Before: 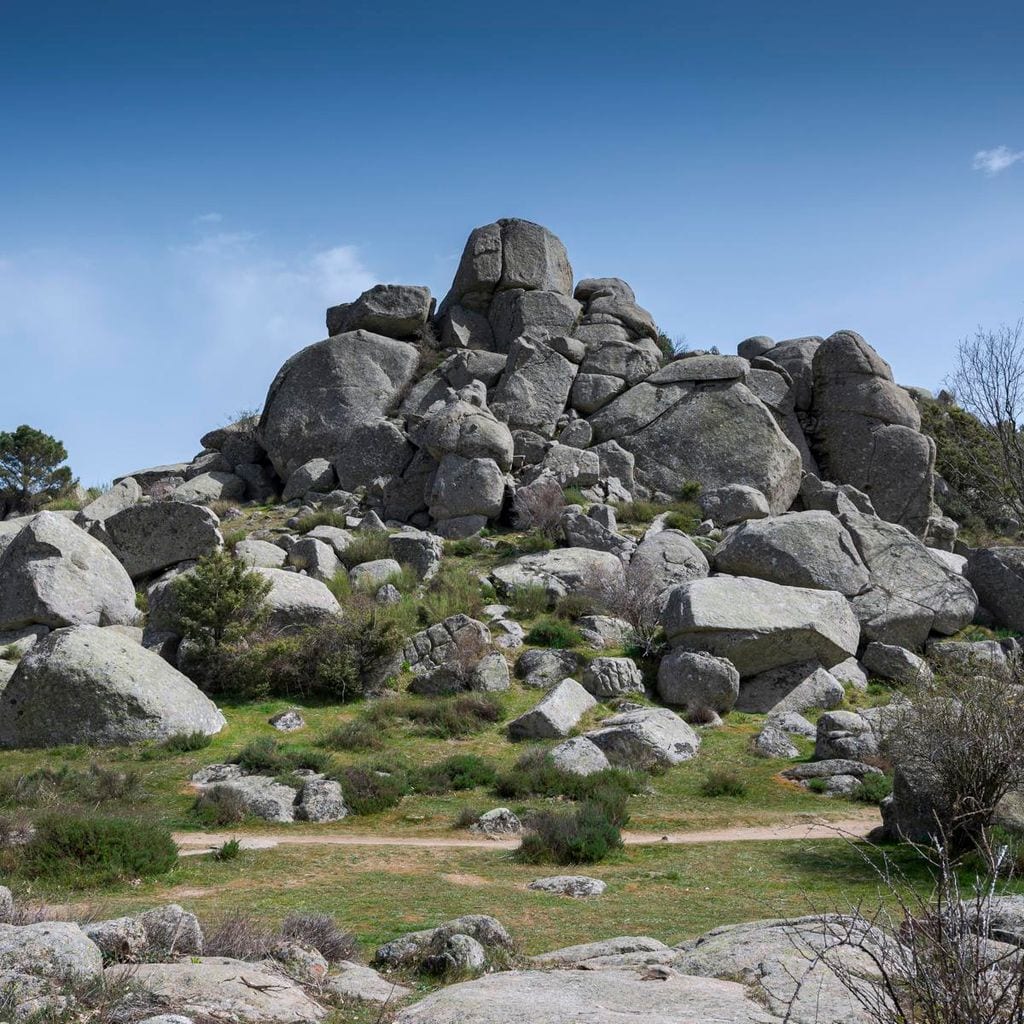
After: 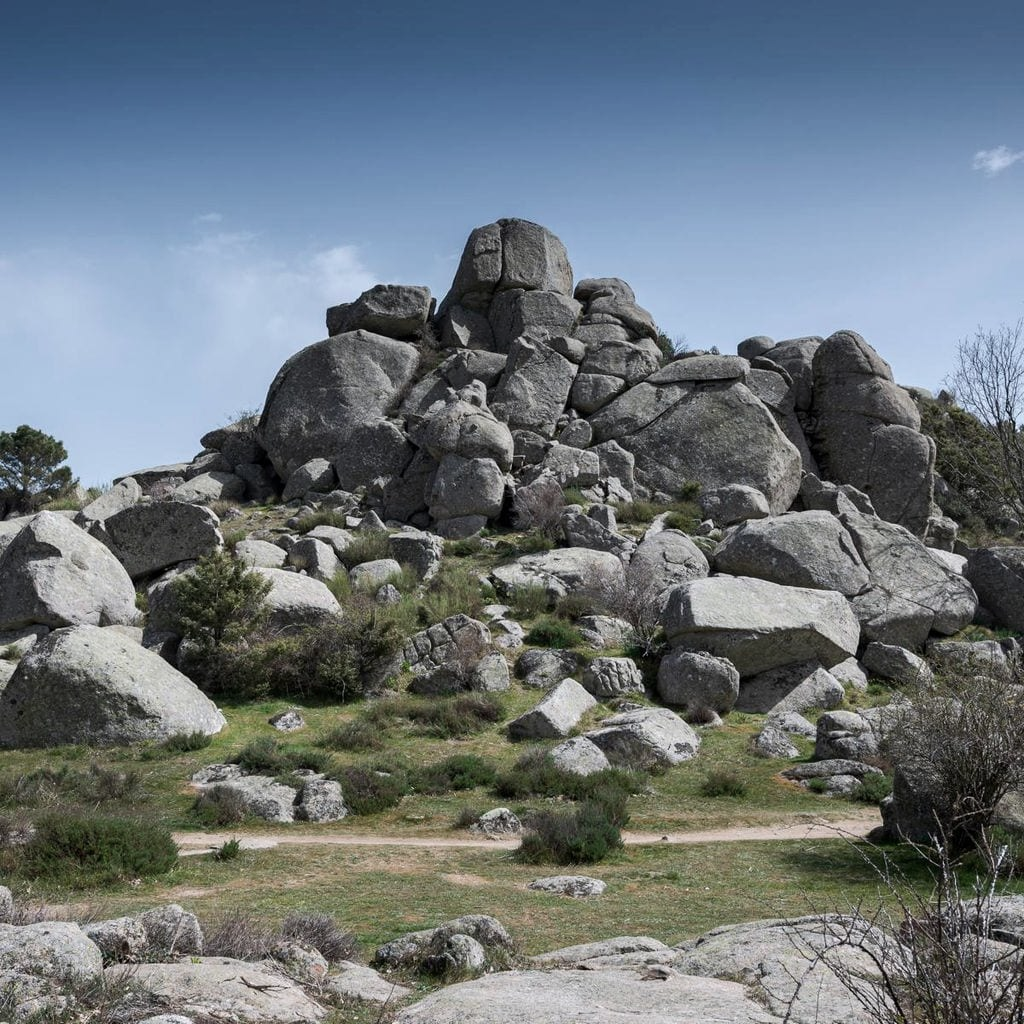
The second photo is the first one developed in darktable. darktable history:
contrast brightness saturation: contrast 0.101, saturation -0.288
